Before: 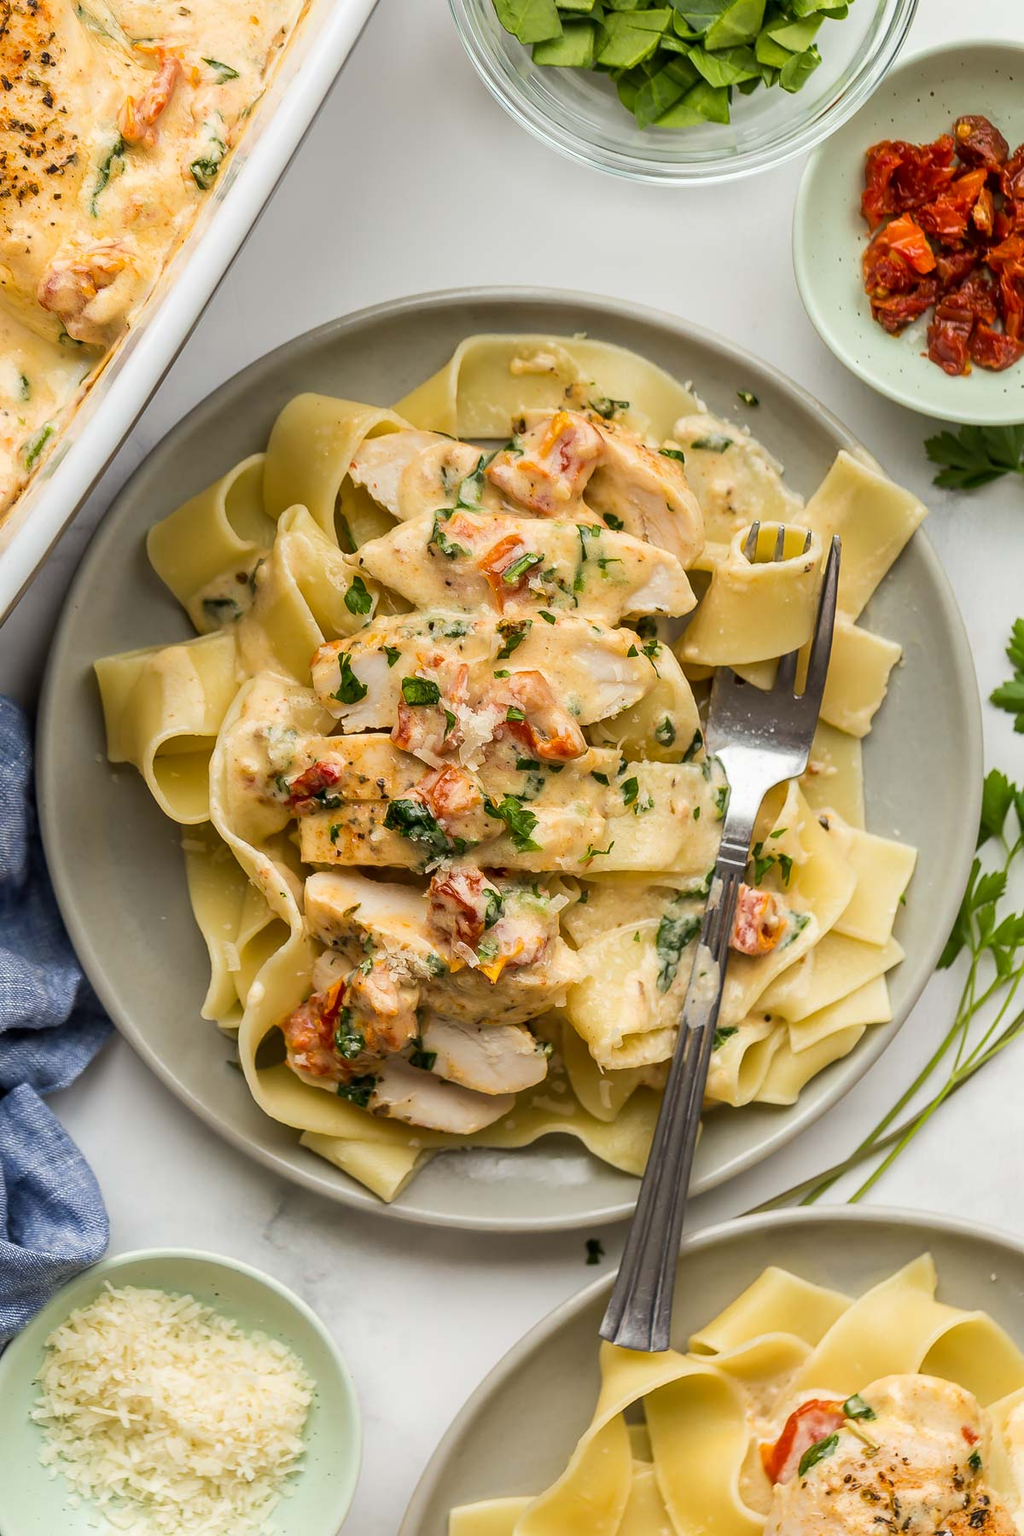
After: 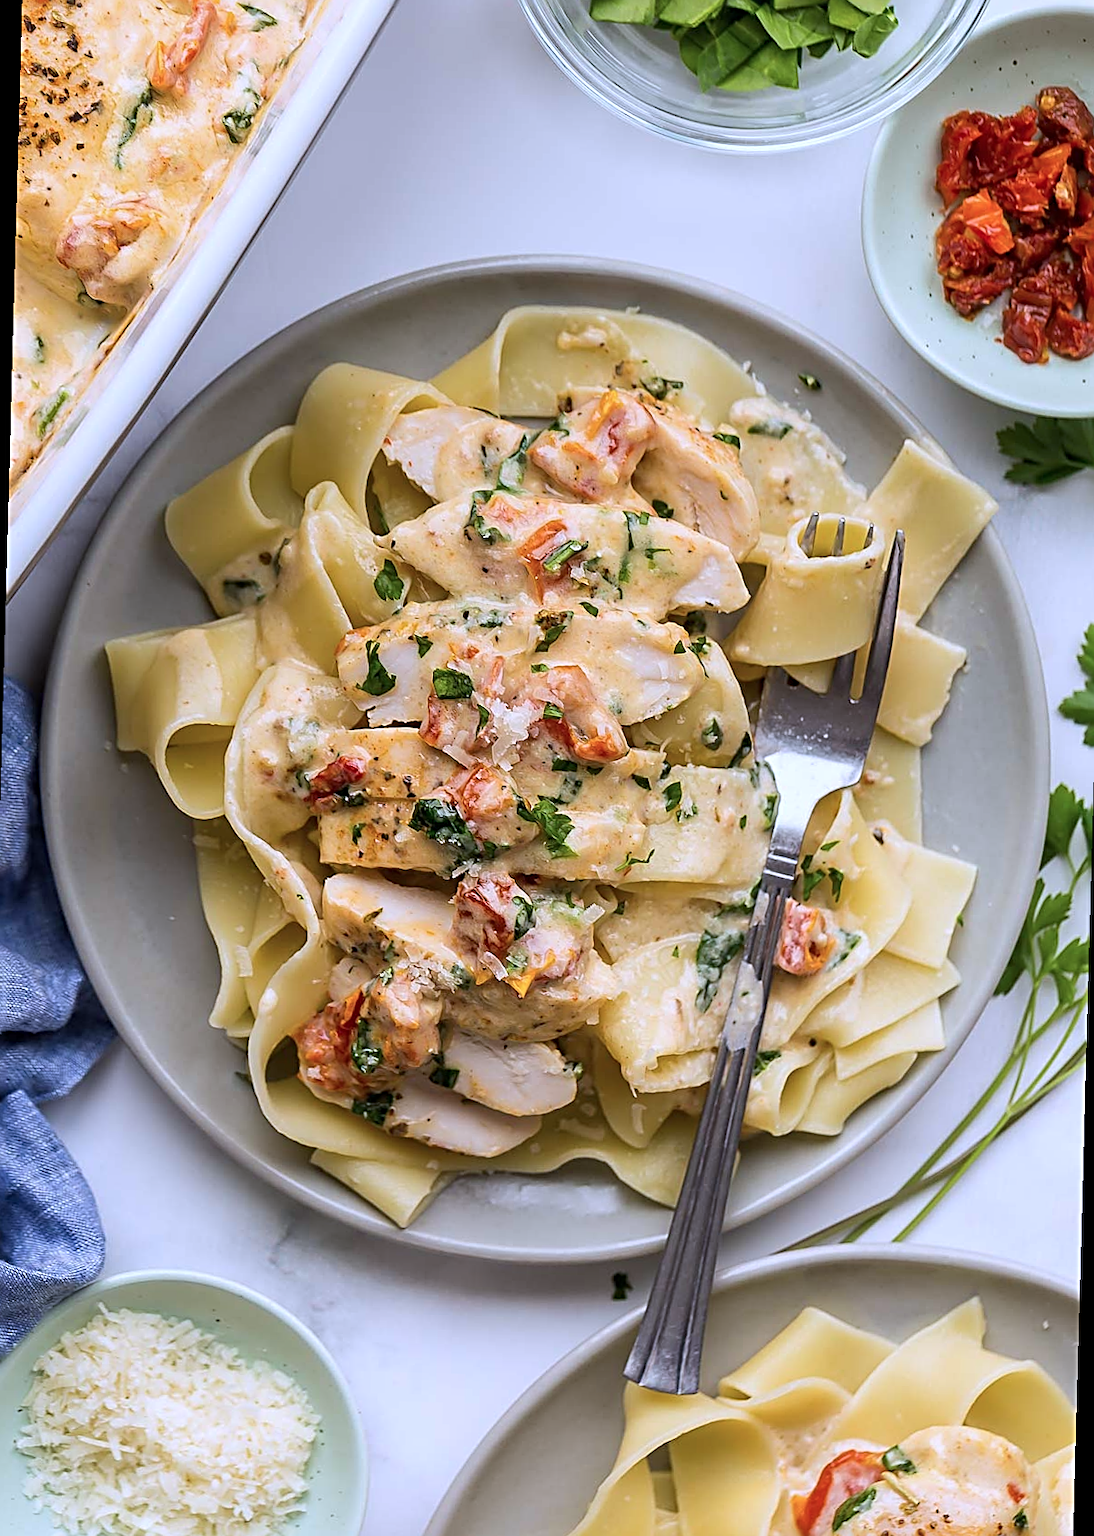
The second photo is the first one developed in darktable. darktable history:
color calibration: illuminant as shot in camera, x 0.379, y 0.396, temperature 4138.76 K
sharpen: radius 2.531, amount 0.628
rotate and perspective: rotation 1.57°, crop left 0.018, crop right 0.982, crop top 0.039, crop bottom 0.961
